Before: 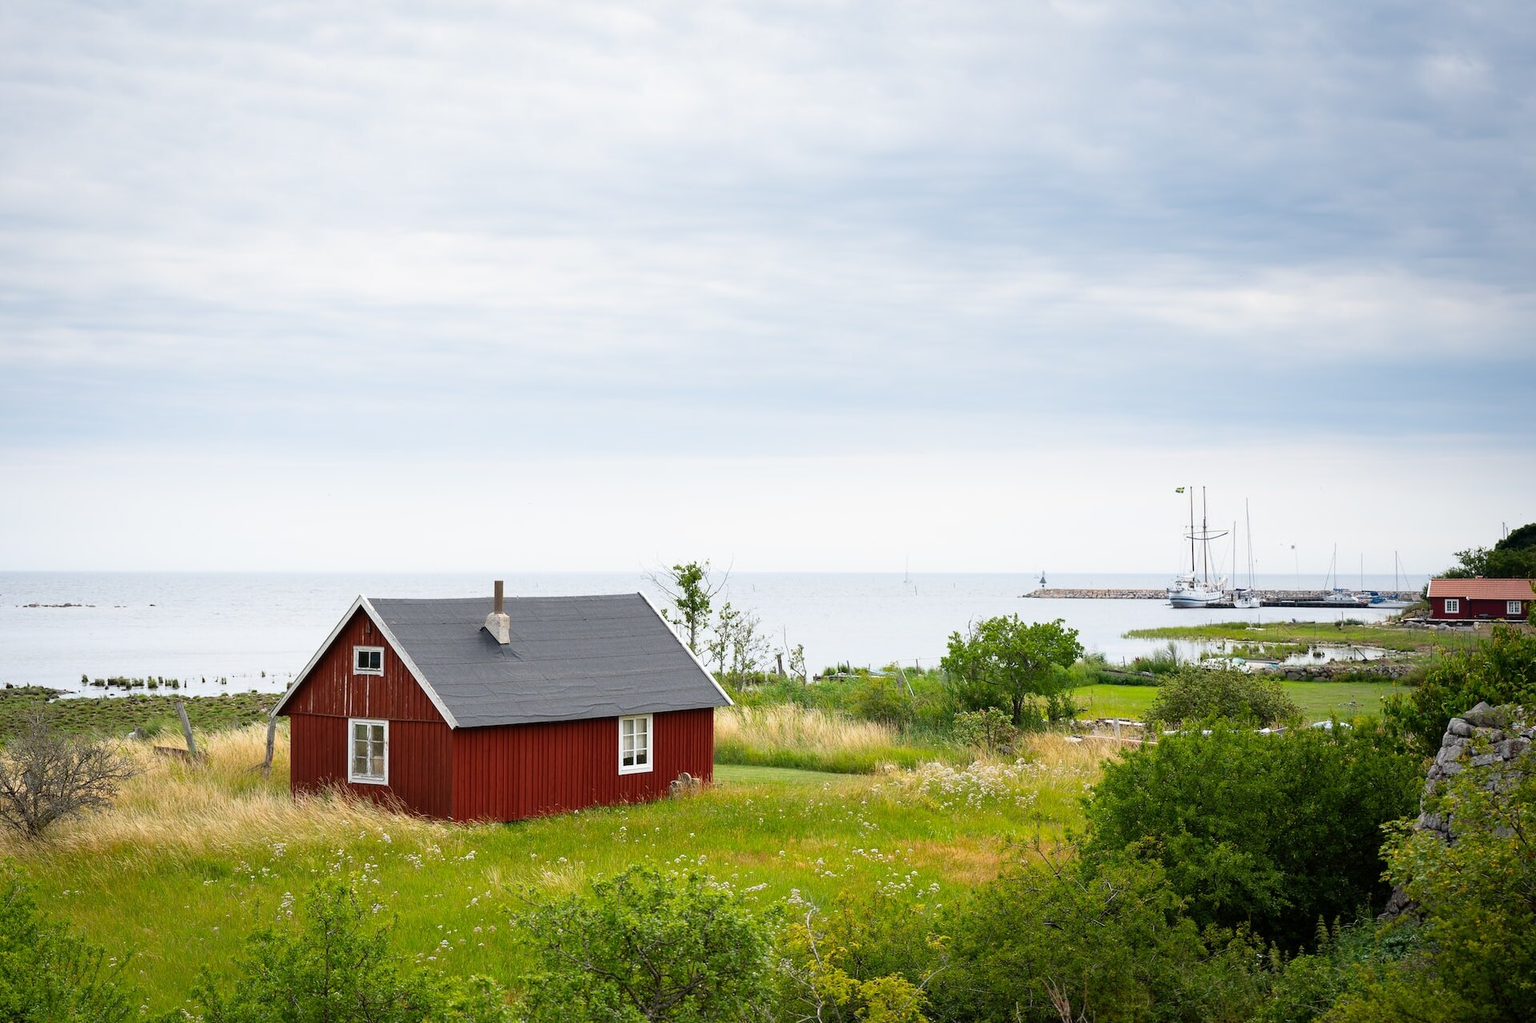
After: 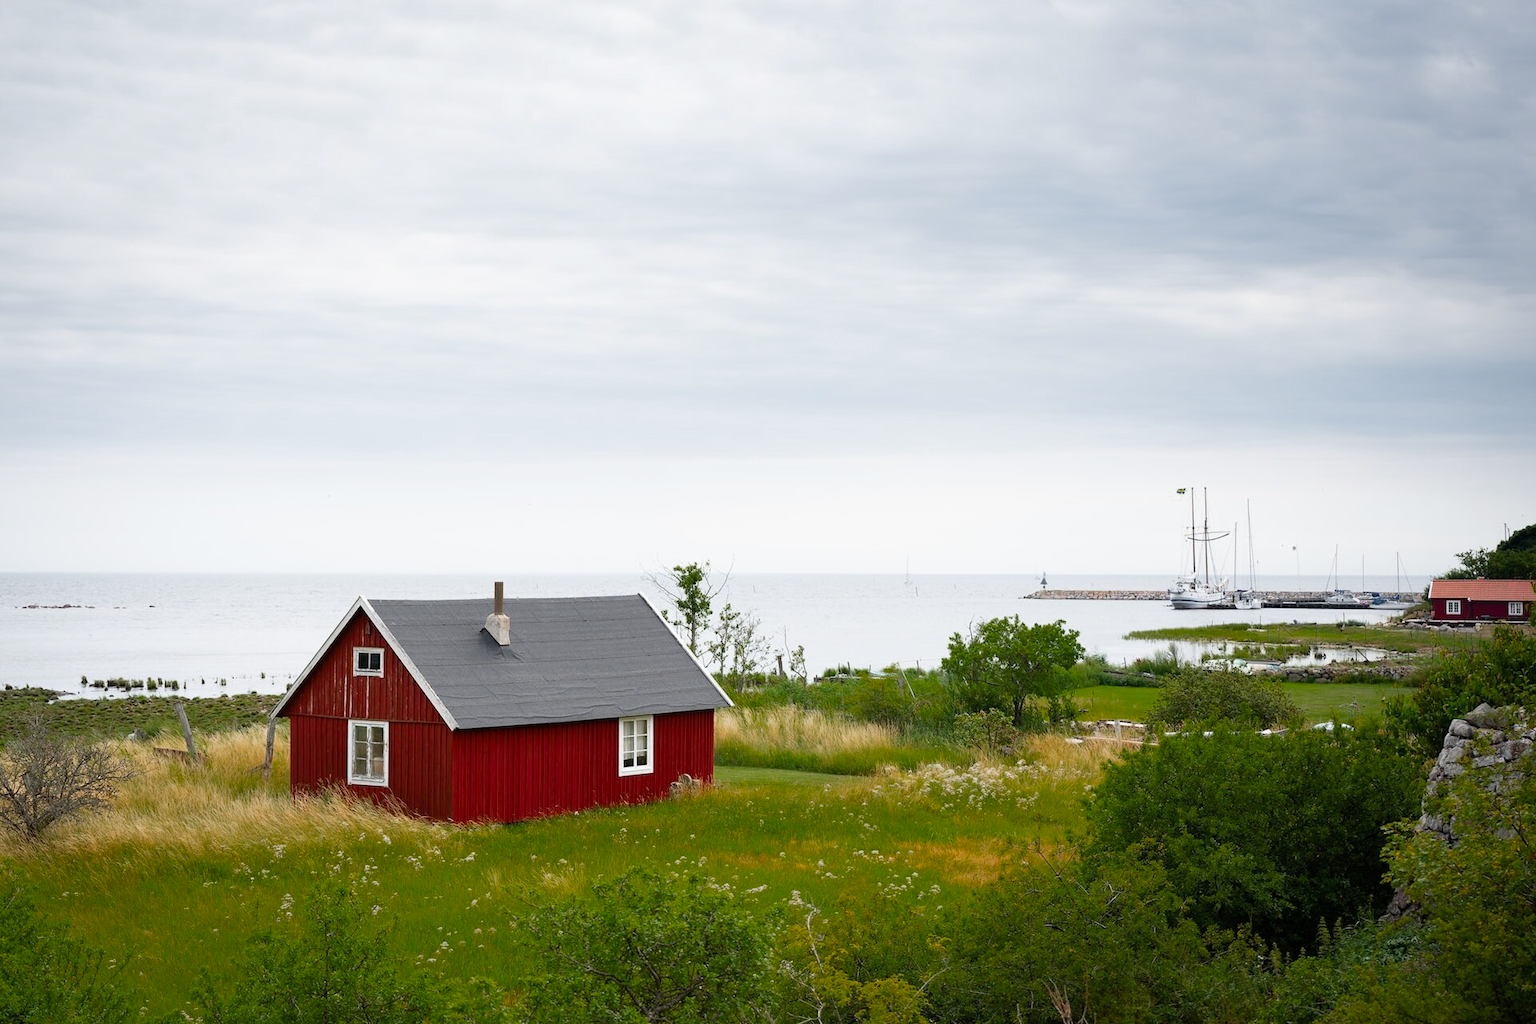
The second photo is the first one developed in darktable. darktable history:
crop and rotate: left 0.126%
color zones: curves: ch0 [(0, 0.48) (0.209, 0.398) (0.305, 0.332) (0.429, 0.493) (0.571, 0.5) (0.714, 0.5) (0.857, 0.5) (1, 0.48)]; ch1 [(0, 0.633) (0.143, 0.586) (0.286, 0.489) (0.429, 0.448) (0.571, 0.31) (0.714, 0.335) (0.857, 0.492) (1, 0.633)]; ch2 [(0, 0.448) (0.143, 0.498) (0.286, 0.5) (0.429, 0.5) (0.571, 0.5) (0.714, 0.5) (0.857, 0.5) (1, 0.448)]
